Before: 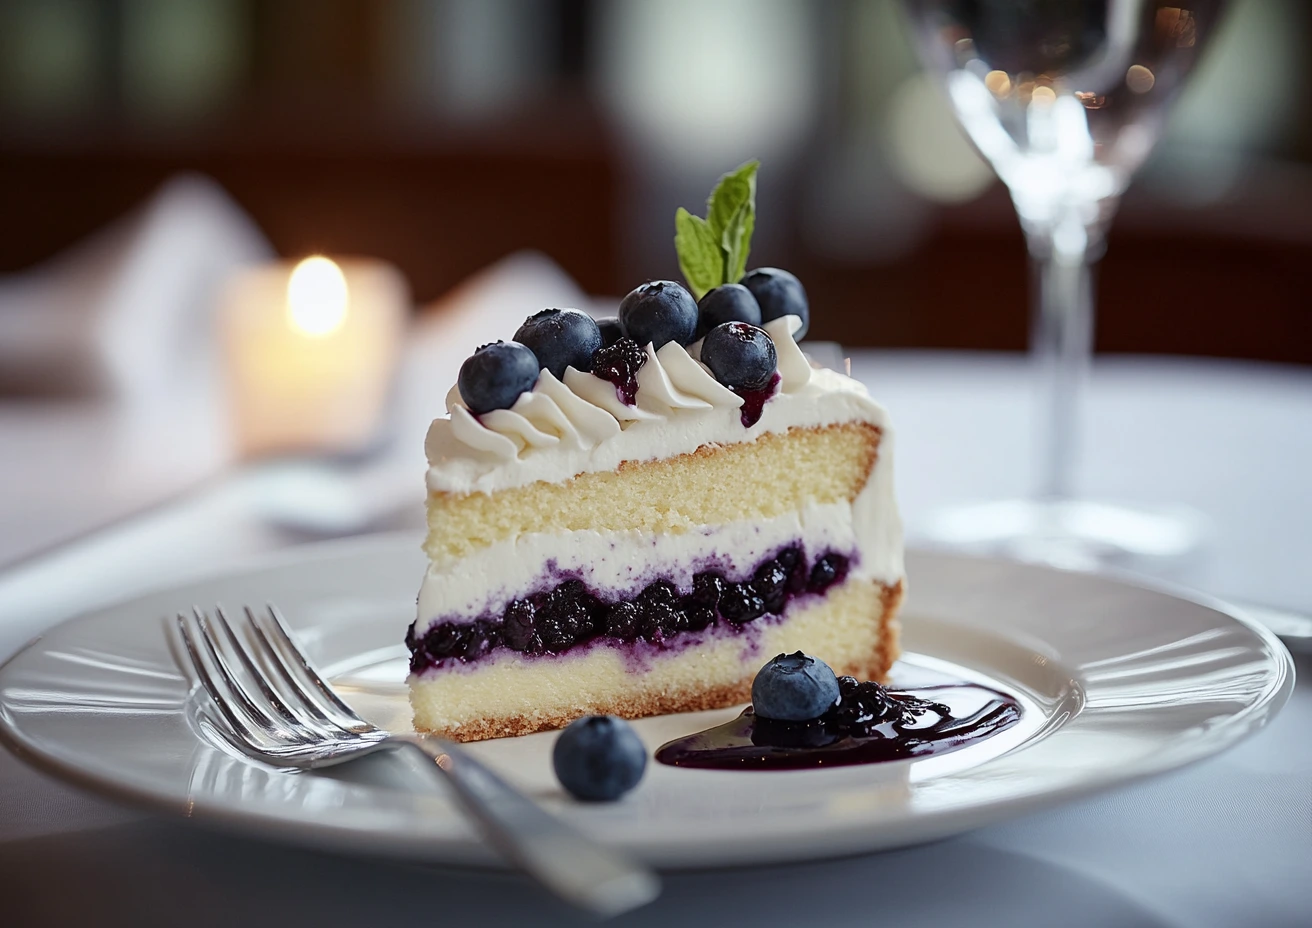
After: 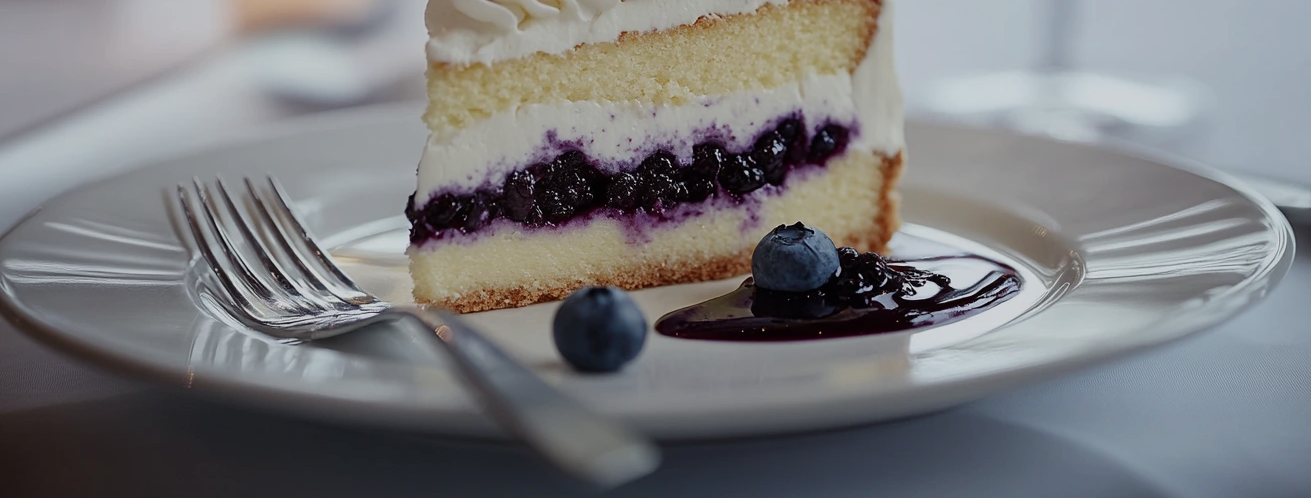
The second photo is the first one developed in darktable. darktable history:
exposure: exposure -0.582 EV, compensate highlight preservation false
crop and rotate: top 46.237%
tone equalizer: on, module defaults
